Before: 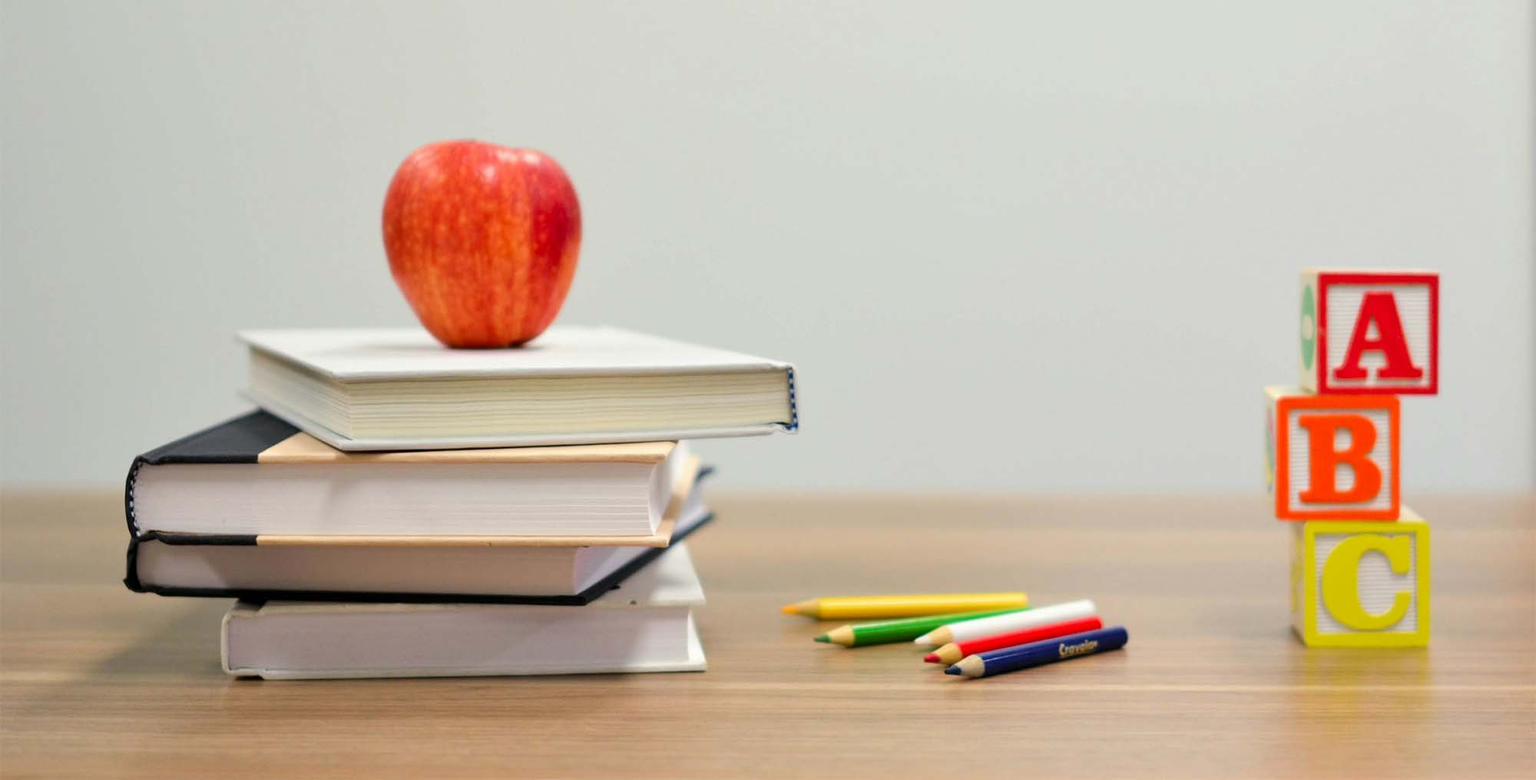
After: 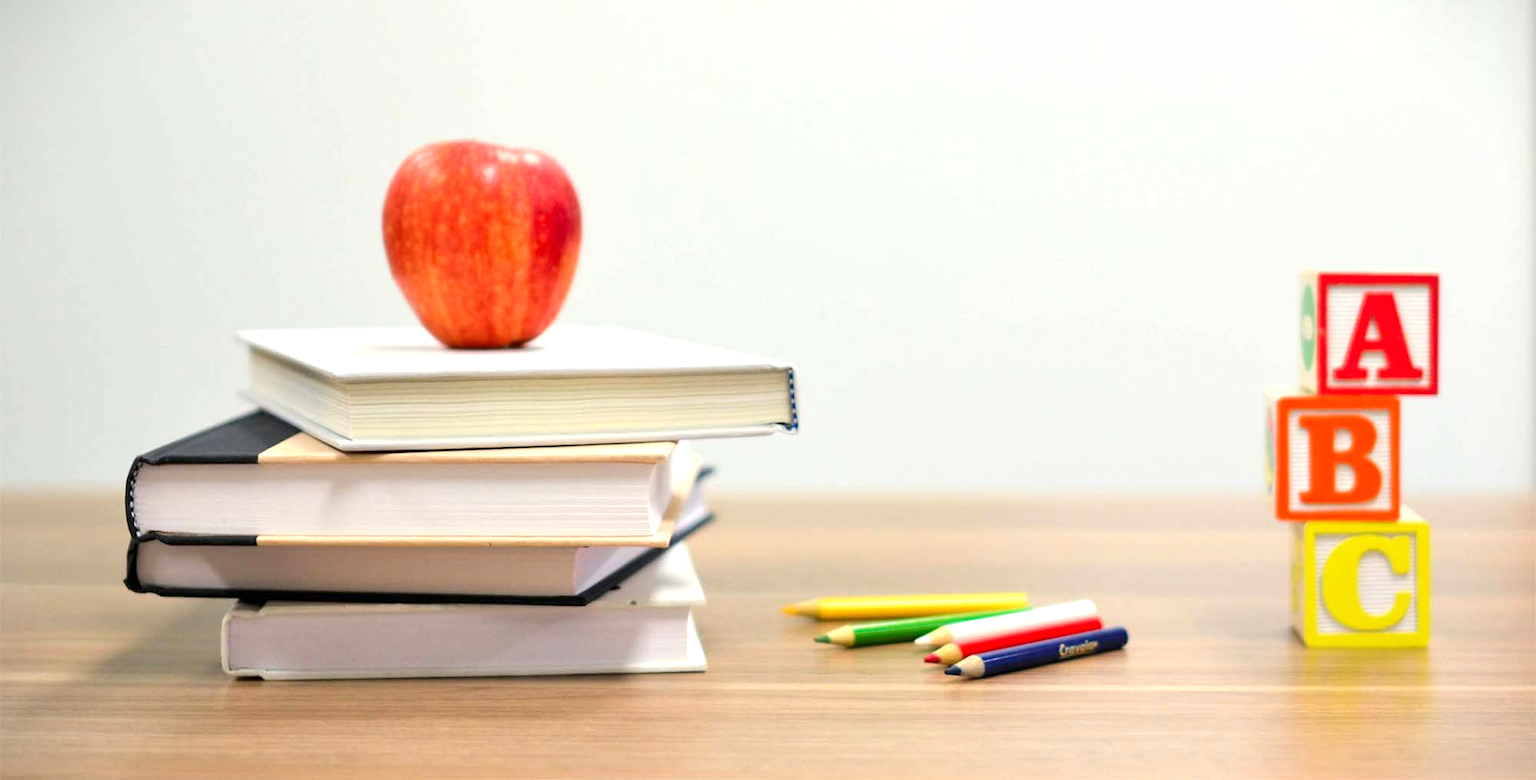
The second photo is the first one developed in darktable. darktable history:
exposure: exposure 0.559 EV, compensate highlight preservation false
vignetting: fall-off start 100%, brightness -0.406, saturation -0.3, width/height ratio 1.324, dithering 8-bit output, unbound false
